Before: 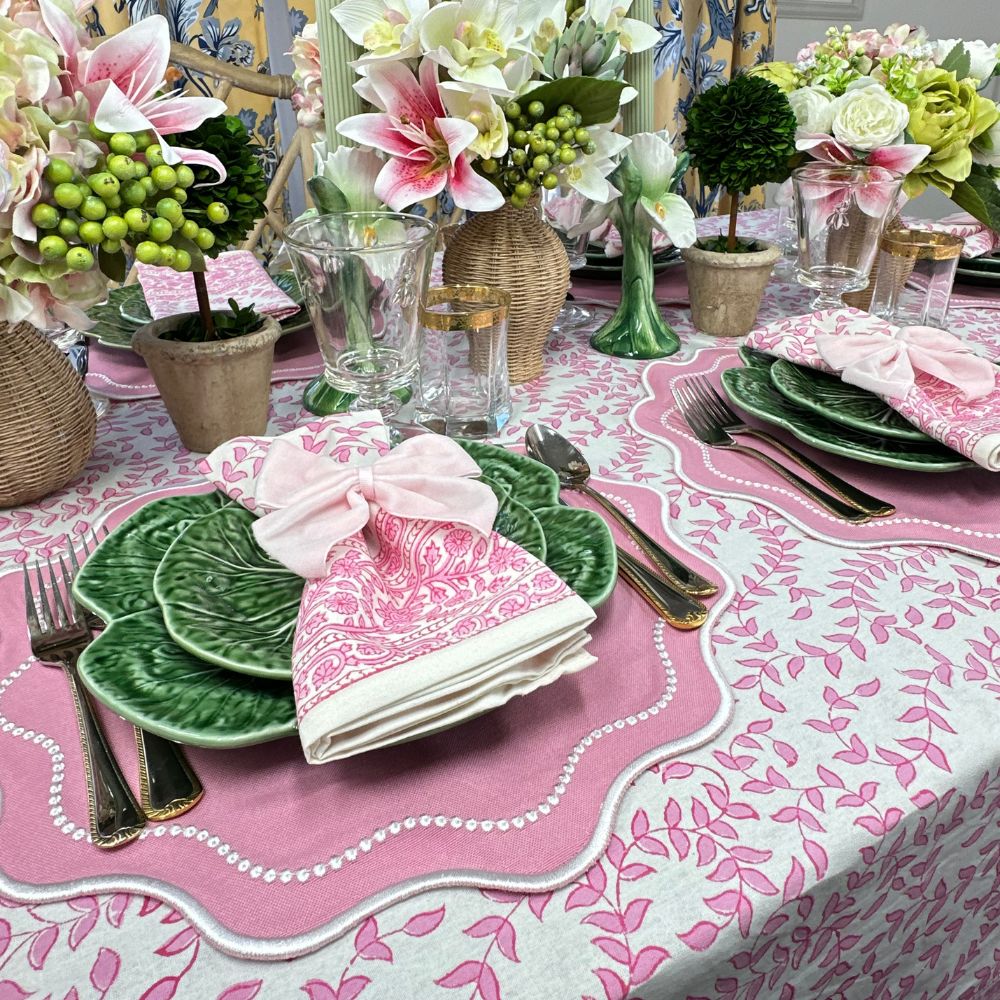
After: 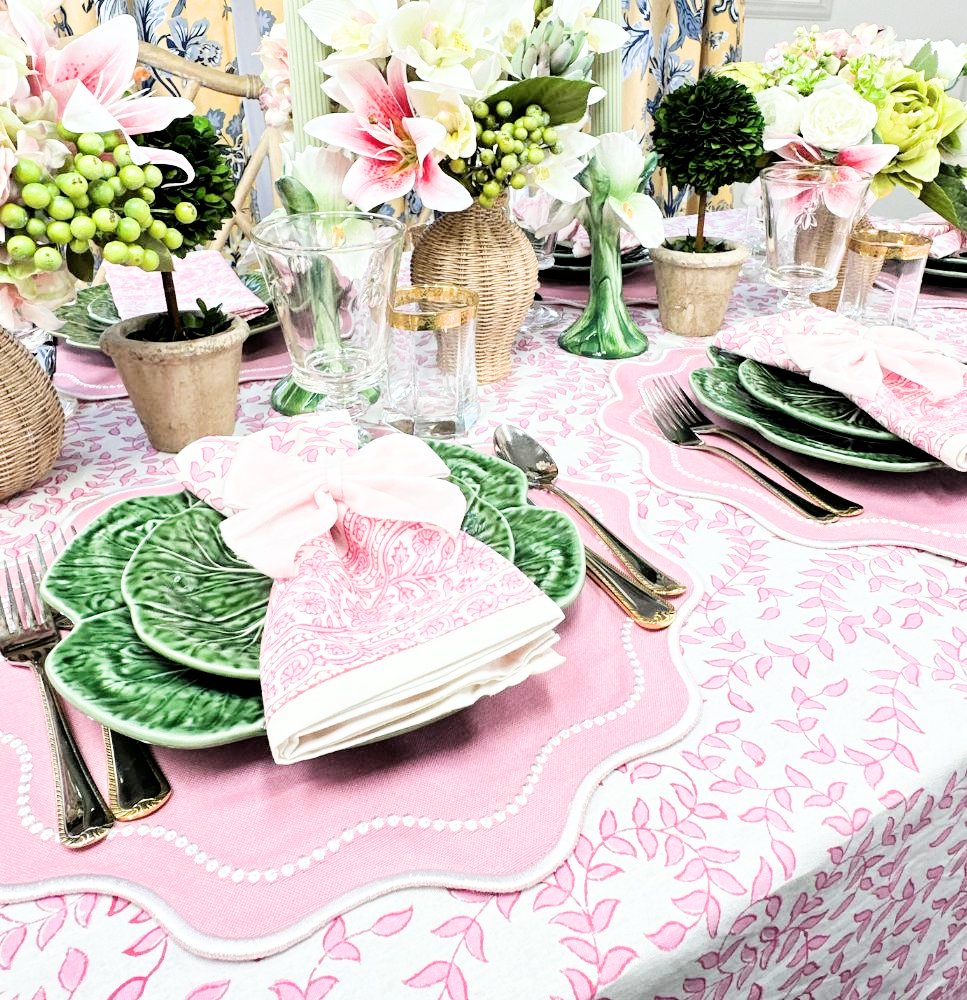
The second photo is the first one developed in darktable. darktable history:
exposure: black level correction 0, exposure 1.5 EV, compensate exposure bias true, compensate highlight preservation false
filmic rgb: black relative exposure -5 EV, hardness 2.88, contrast 1.3, highlights saturation mix -30%
crop and rotate: left 3.238%
